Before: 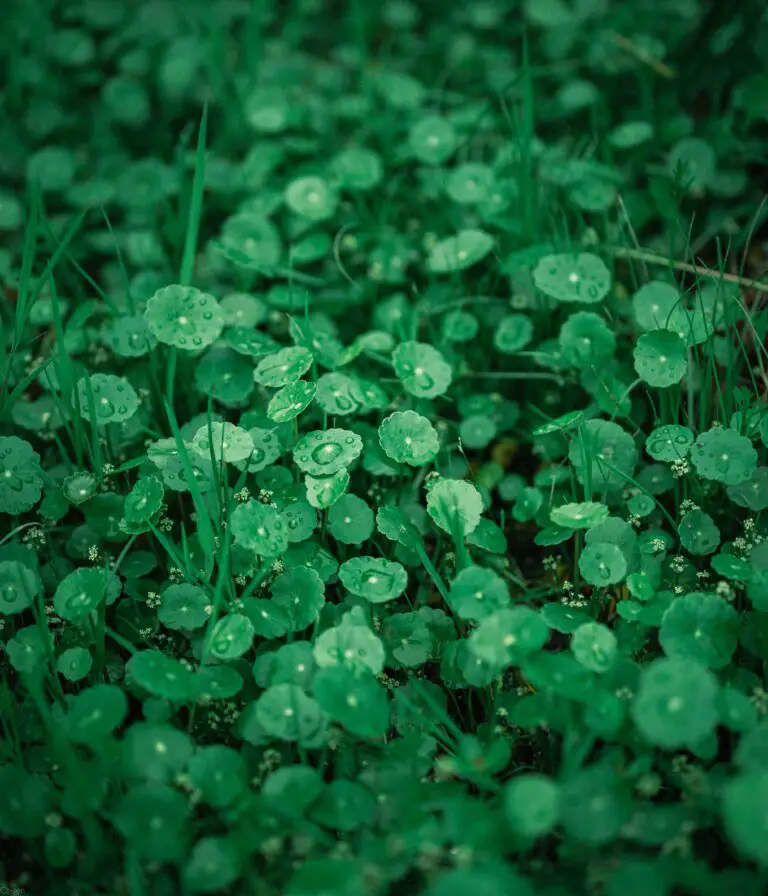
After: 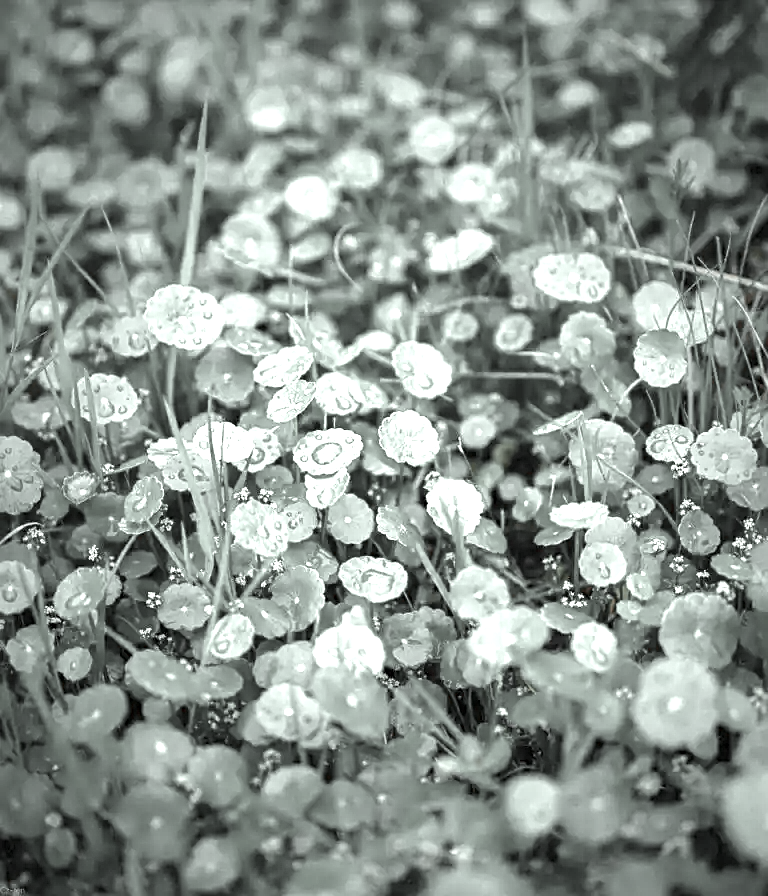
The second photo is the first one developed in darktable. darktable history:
color zones: curves: ch0 [(0, 0.613) (0.01, 0.613) (0.245, 0.448) (0.498, 0.529) (0.642, 0.665) (0.879, 0.777) (0.99, 0.613)]; ch1 [(0, 0.035) (0.121, 0.189) (0.259, 0.197) (0.415, 0.061) (0.589, 0.022) (0.732, 0.022) (0.857, 0.026) (0.991, 0.053)]
exposure: black level correction 0.001, exposure 1.822 EV, compensate exposure bias true, compensate highlight preservation false
color contrast: blue-yellow contrast 0.62
sharpen: on, module defaults
